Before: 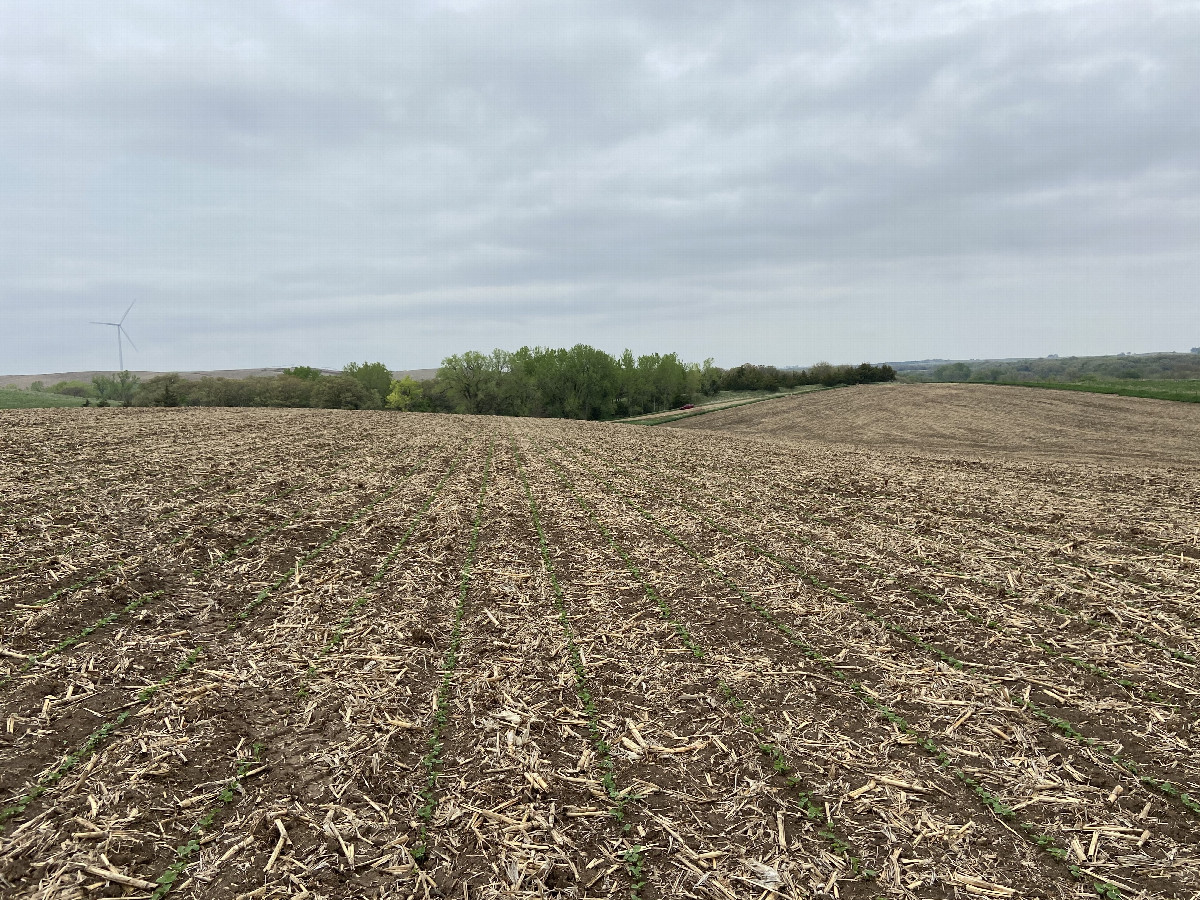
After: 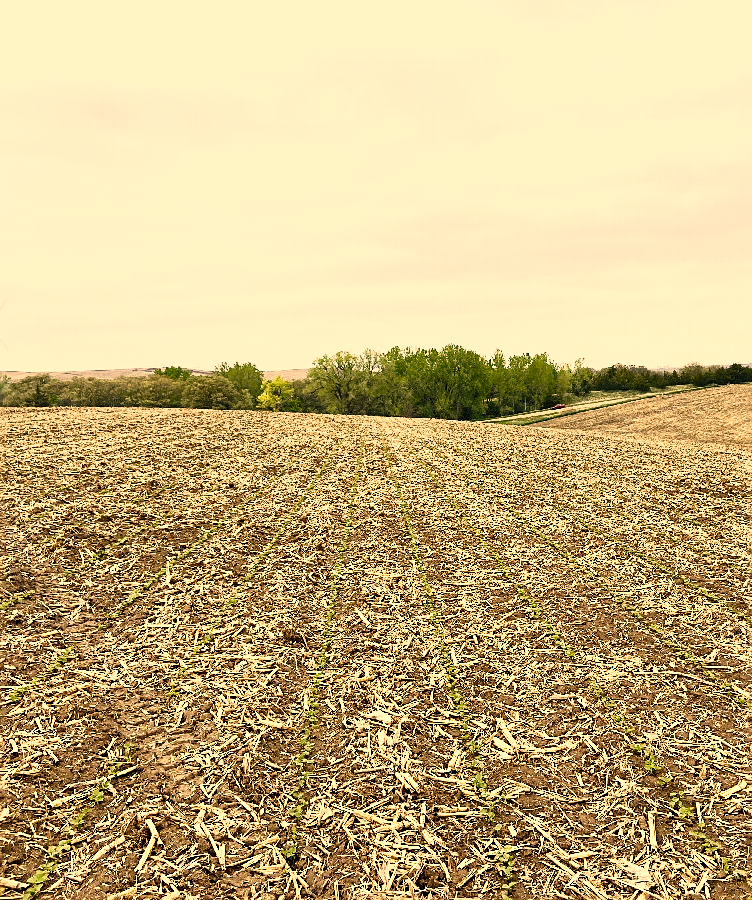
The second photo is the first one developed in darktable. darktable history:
tone equalizer: on, module defaults
crop: left 10.801%, right 26.523%
sharpen: on, module defaults
color correction: highlights a* 14.99, highlights b* 31.62
exposure: exposure 0.654 EV, compensate highlight preservation false
shadows and highlights: shadows 53.18, soften with gaussian
base curve: curves: ch0 [(0, 0) (0.028, 0.03) (0.121, 0.232) (0.46, 0.748) (0.859, 0.968) (1, 1)], preserve colors none
